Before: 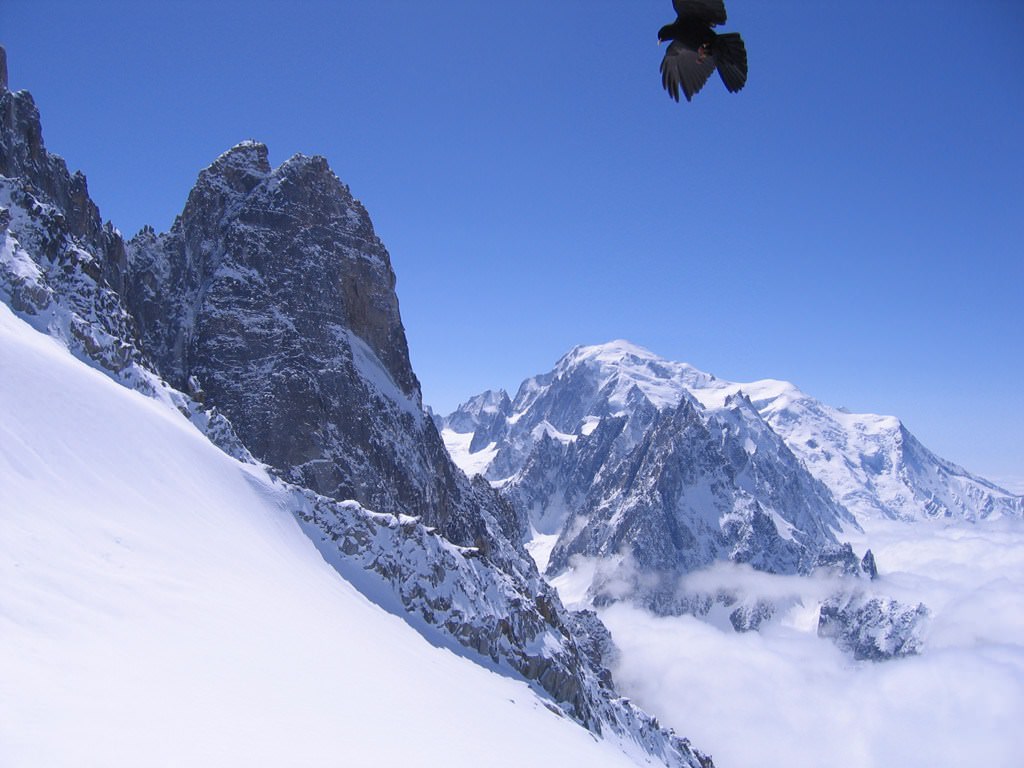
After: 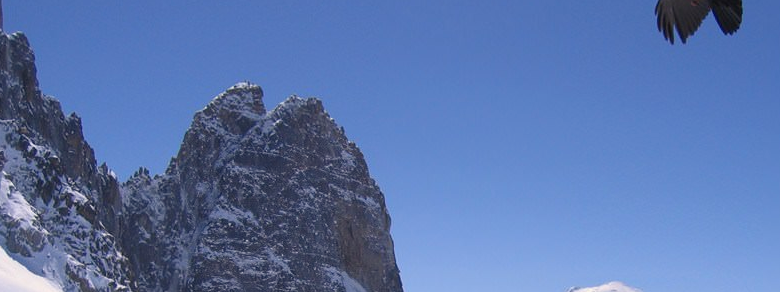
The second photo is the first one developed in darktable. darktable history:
tone equalizer: on, module defaults
white balance: red 1.045, blue 0.932
crop: left 0.579%, top 7.627%, right 23.167%, bottom 54.275%
